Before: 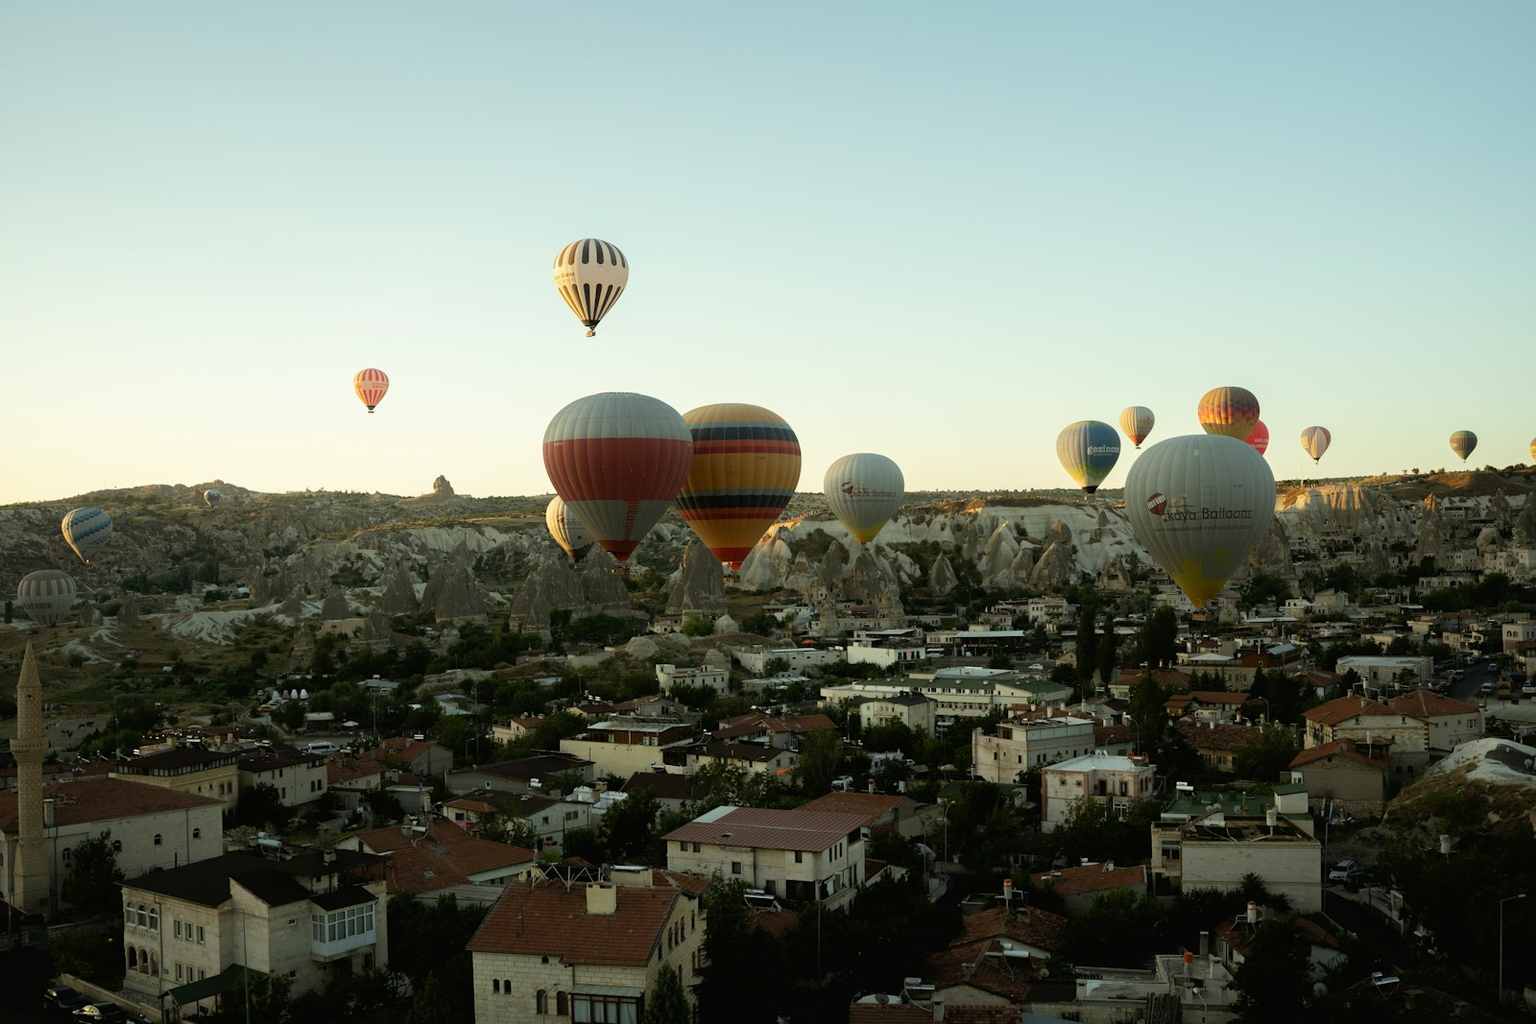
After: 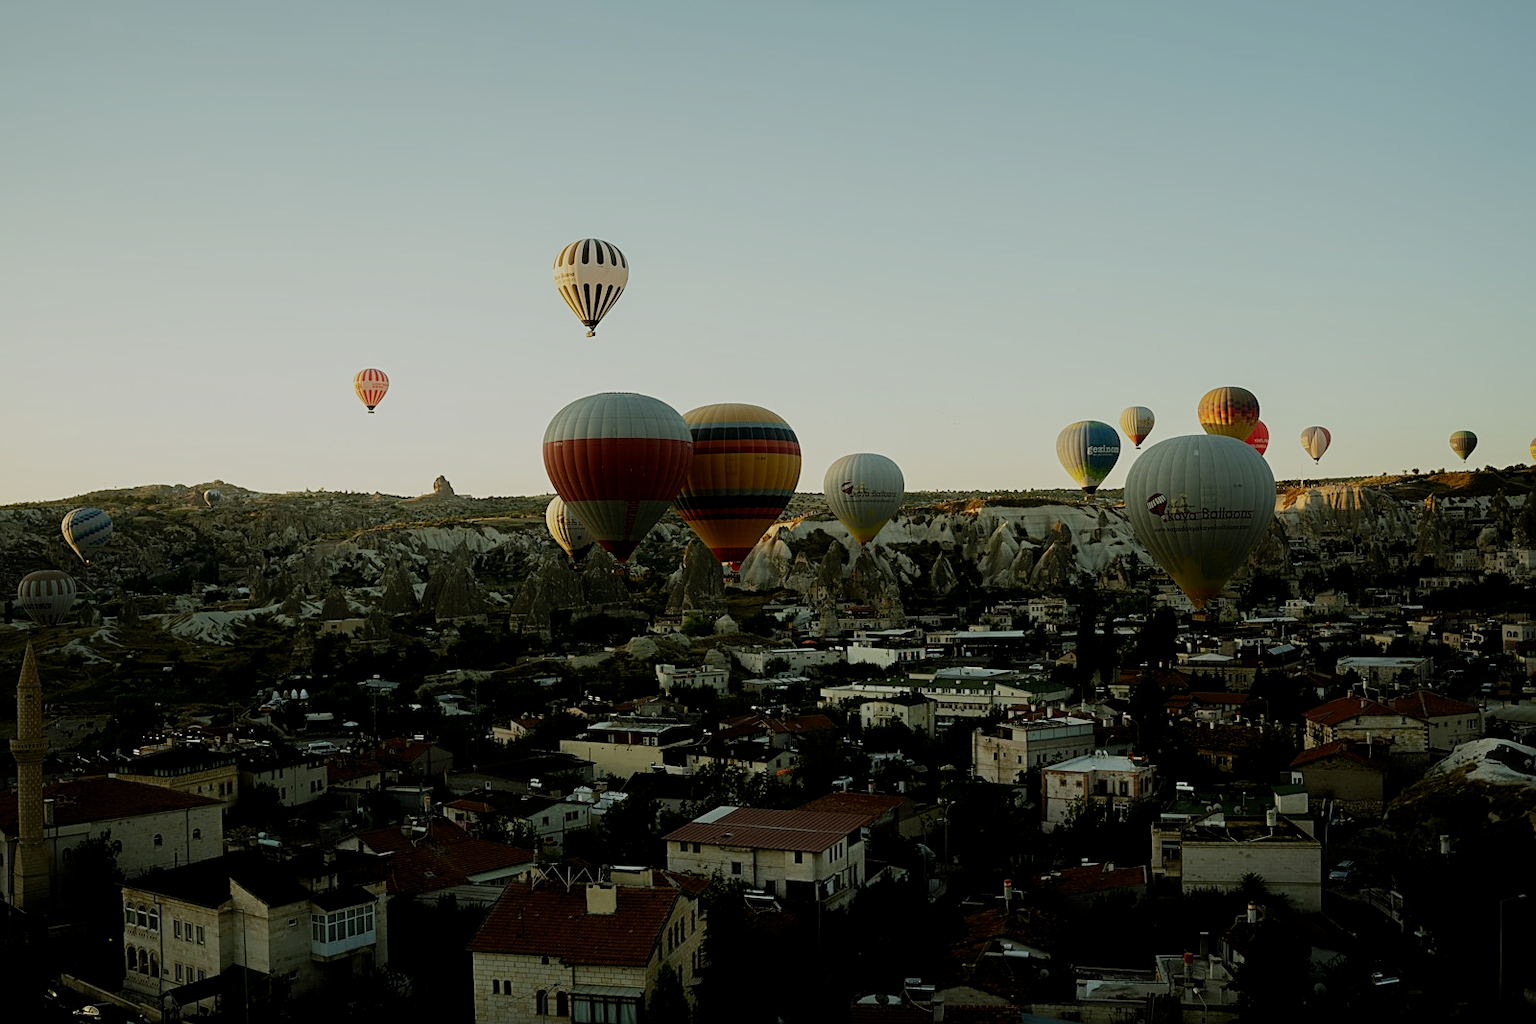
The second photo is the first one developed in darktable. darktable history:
sharpen: on, module defaults
filmic rgb: middle gray luminance 29%, black relative exposure -10.3 EV, white relative exposure 5.5 EV, threshold 6 EV, target black luminance 0%, hardness 3.95, latitude 2.04%, contrast 1.132, highlights saturation mix 5%, shadows ↔ highlights balance 15.11%, add noise in highlights 0, preserve chrominance no, color science v3 (2019), use custom middle-gray values true, iterations of high-quality reconstruction 0, contrast in highlights soft, enable highlight reconstruction true
